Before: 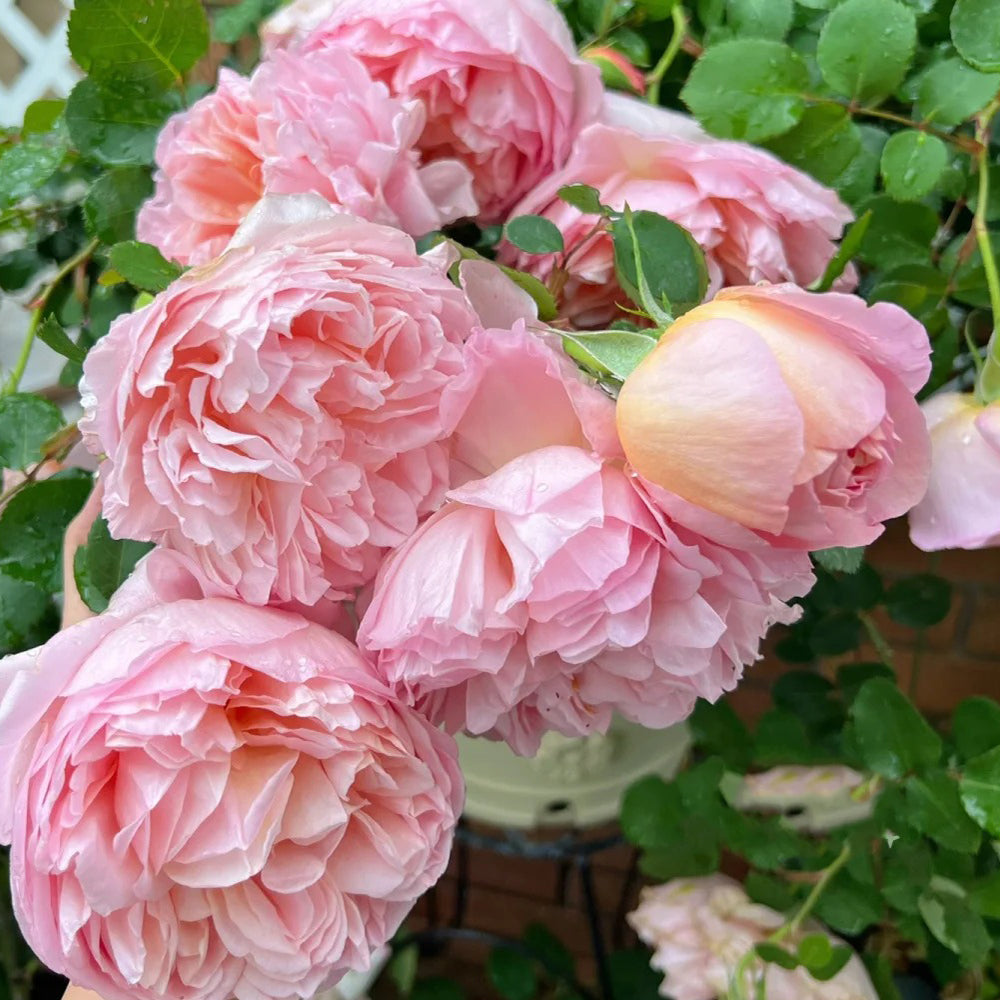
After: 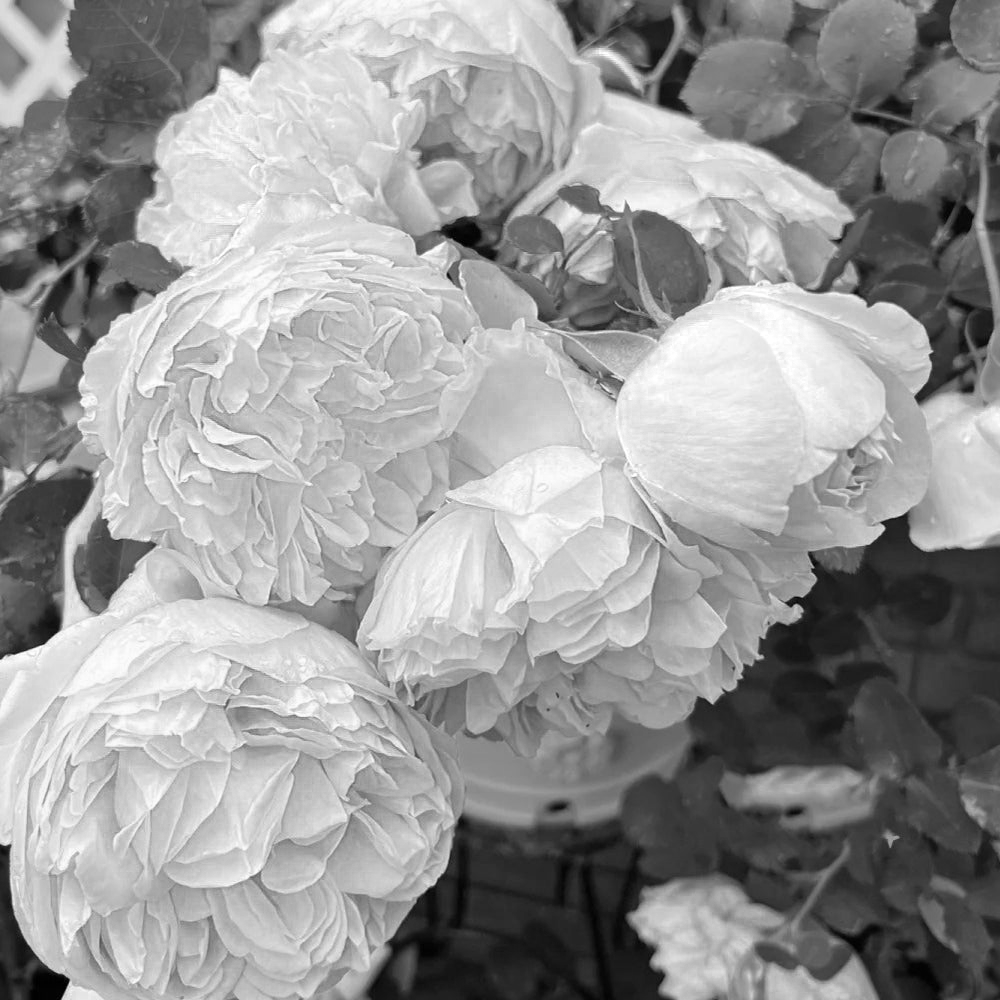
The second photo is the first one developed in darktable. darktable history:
color zones: curves: ch0 [(0.004, 0.588) (0.116, 0.636) (0.259, 0.476) (0.423, 0.464) (0.75, 0.5)]; ch1 [(0, 0) (0.143, 0) (0.286, 0) (0.429, 0) (0.571, 0) (0.714, 0) (0.857, 0)], mix 42.74%
